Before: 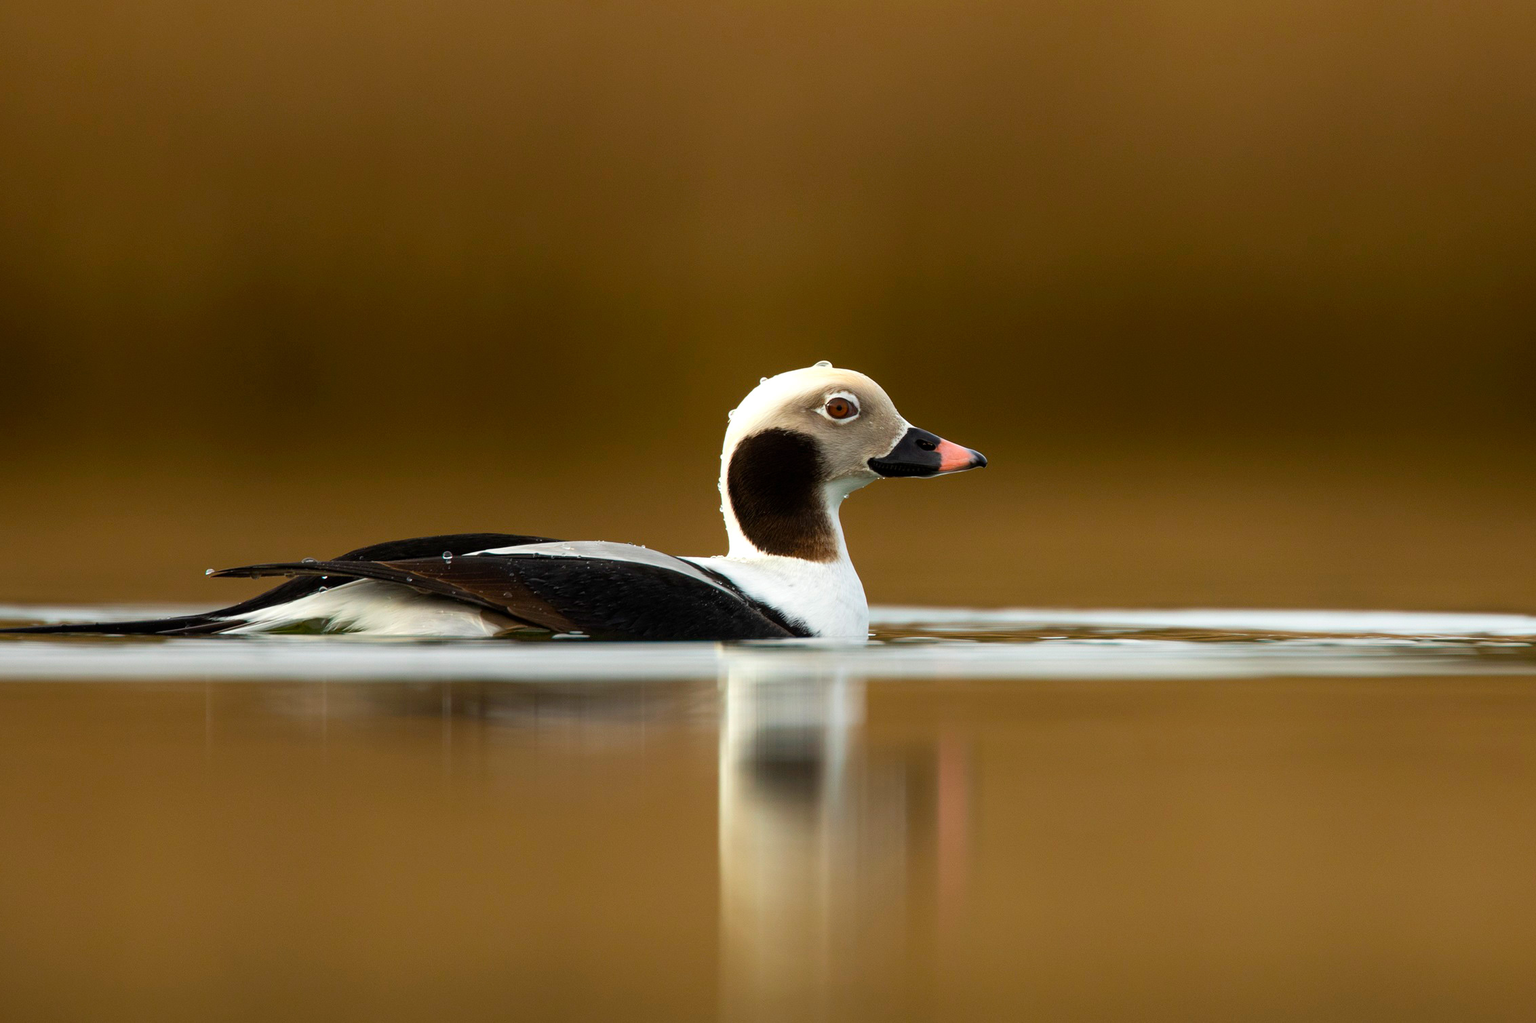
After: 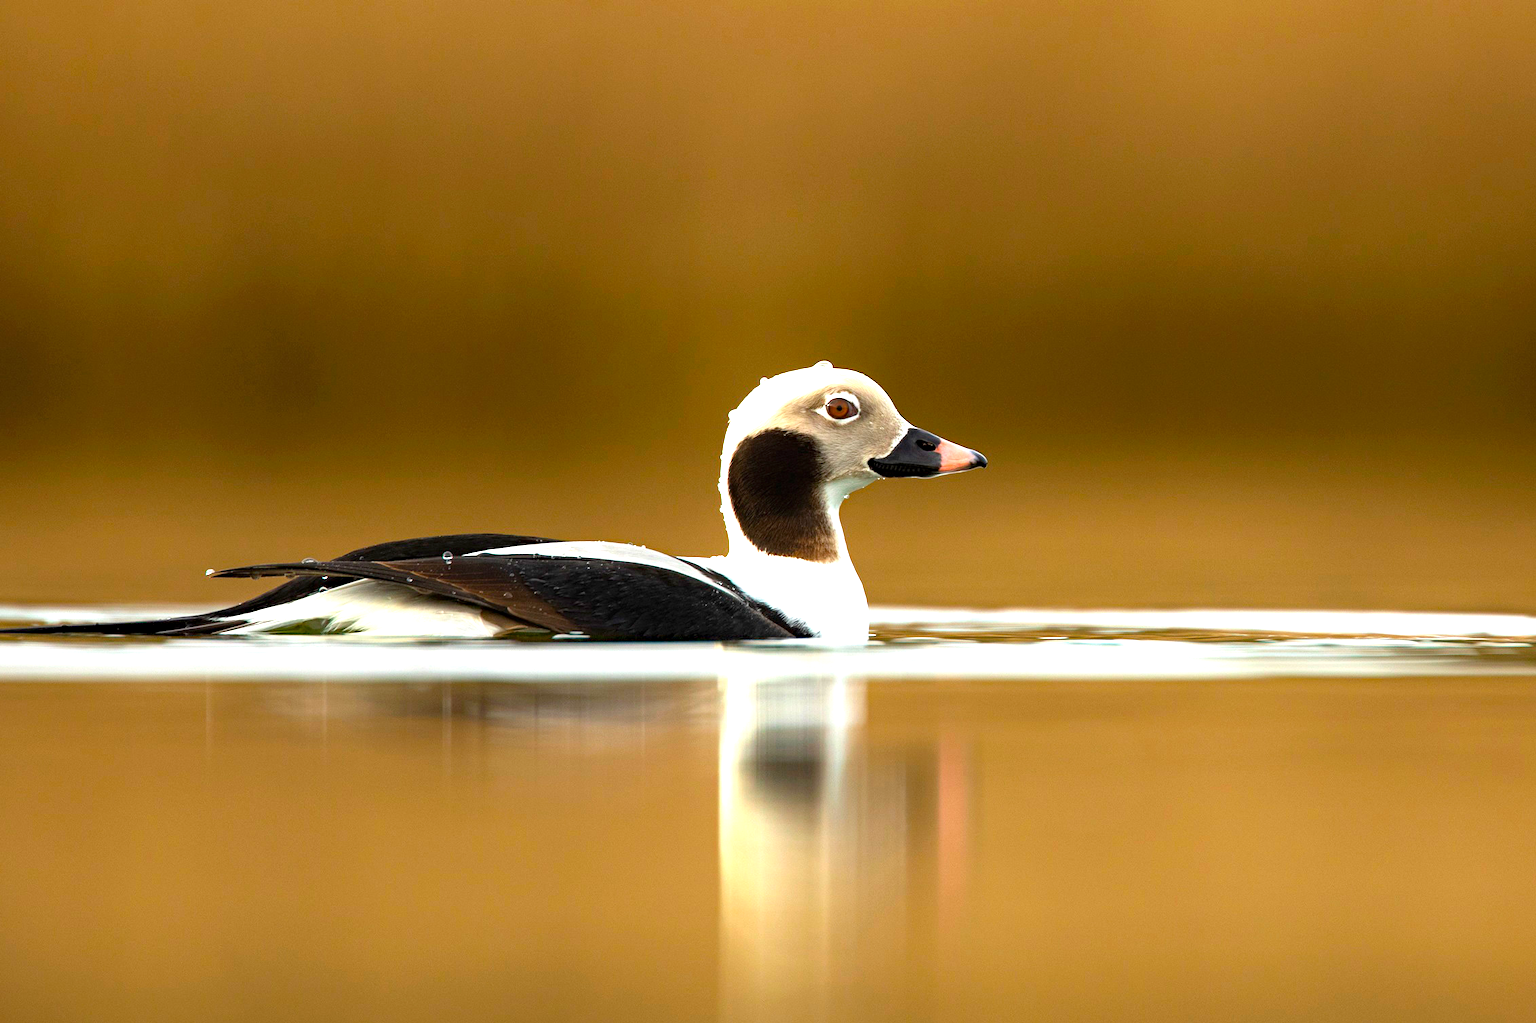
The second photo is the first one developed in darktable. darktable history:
exposure: black level correction 0, exposure 1.199 EV, compensate exposure bias true, compensate highlight preservation false
haze removal: compatibility mode true, adaptive false
